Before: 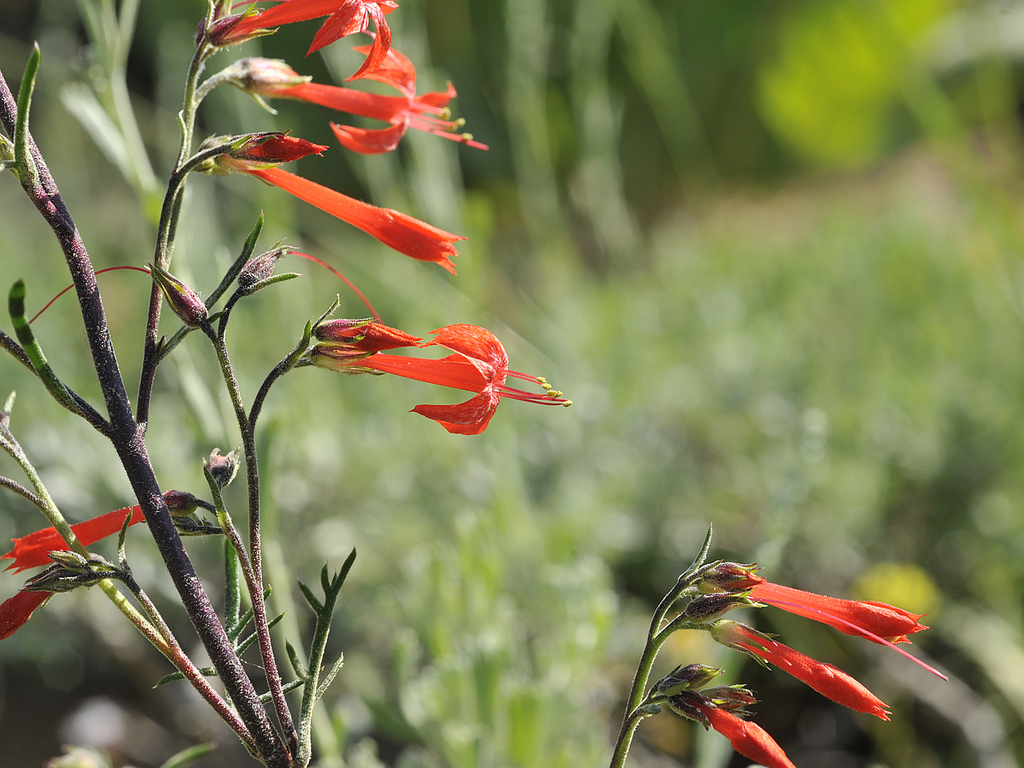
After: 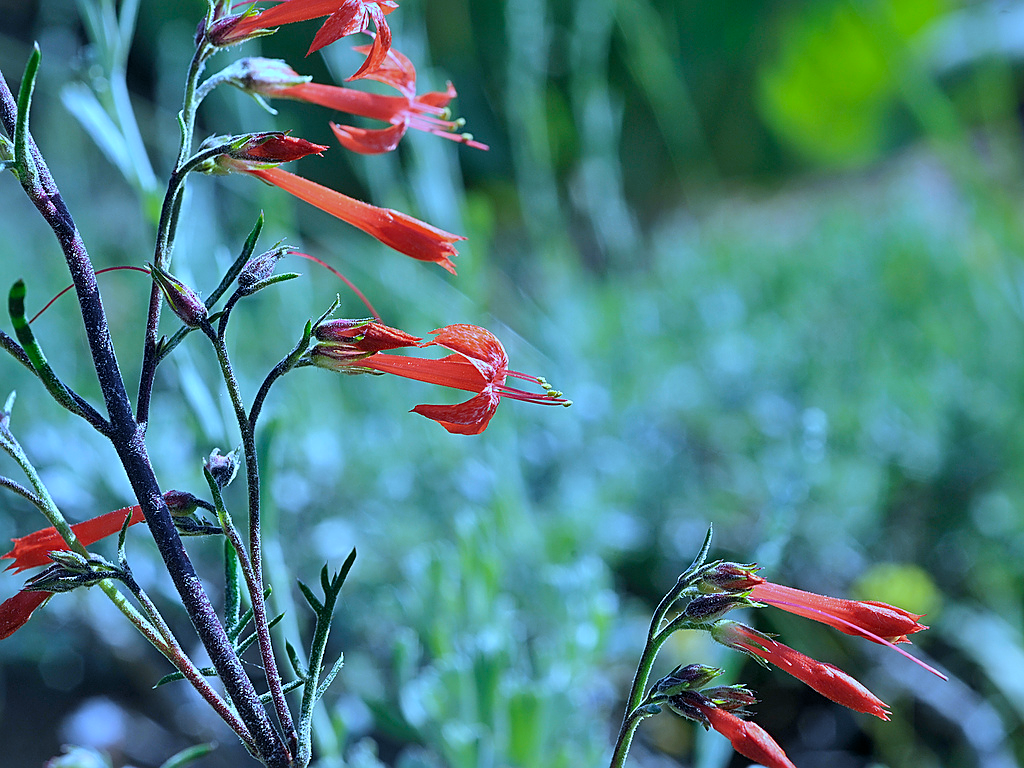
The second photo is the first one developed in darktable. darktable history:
local contrast: mode bilateral grid, contrast 20, coarseness 50, detail 120%, midtone range 0.2
white balance: red 0.766, blue 1.537
sharpen: on, module defaults
